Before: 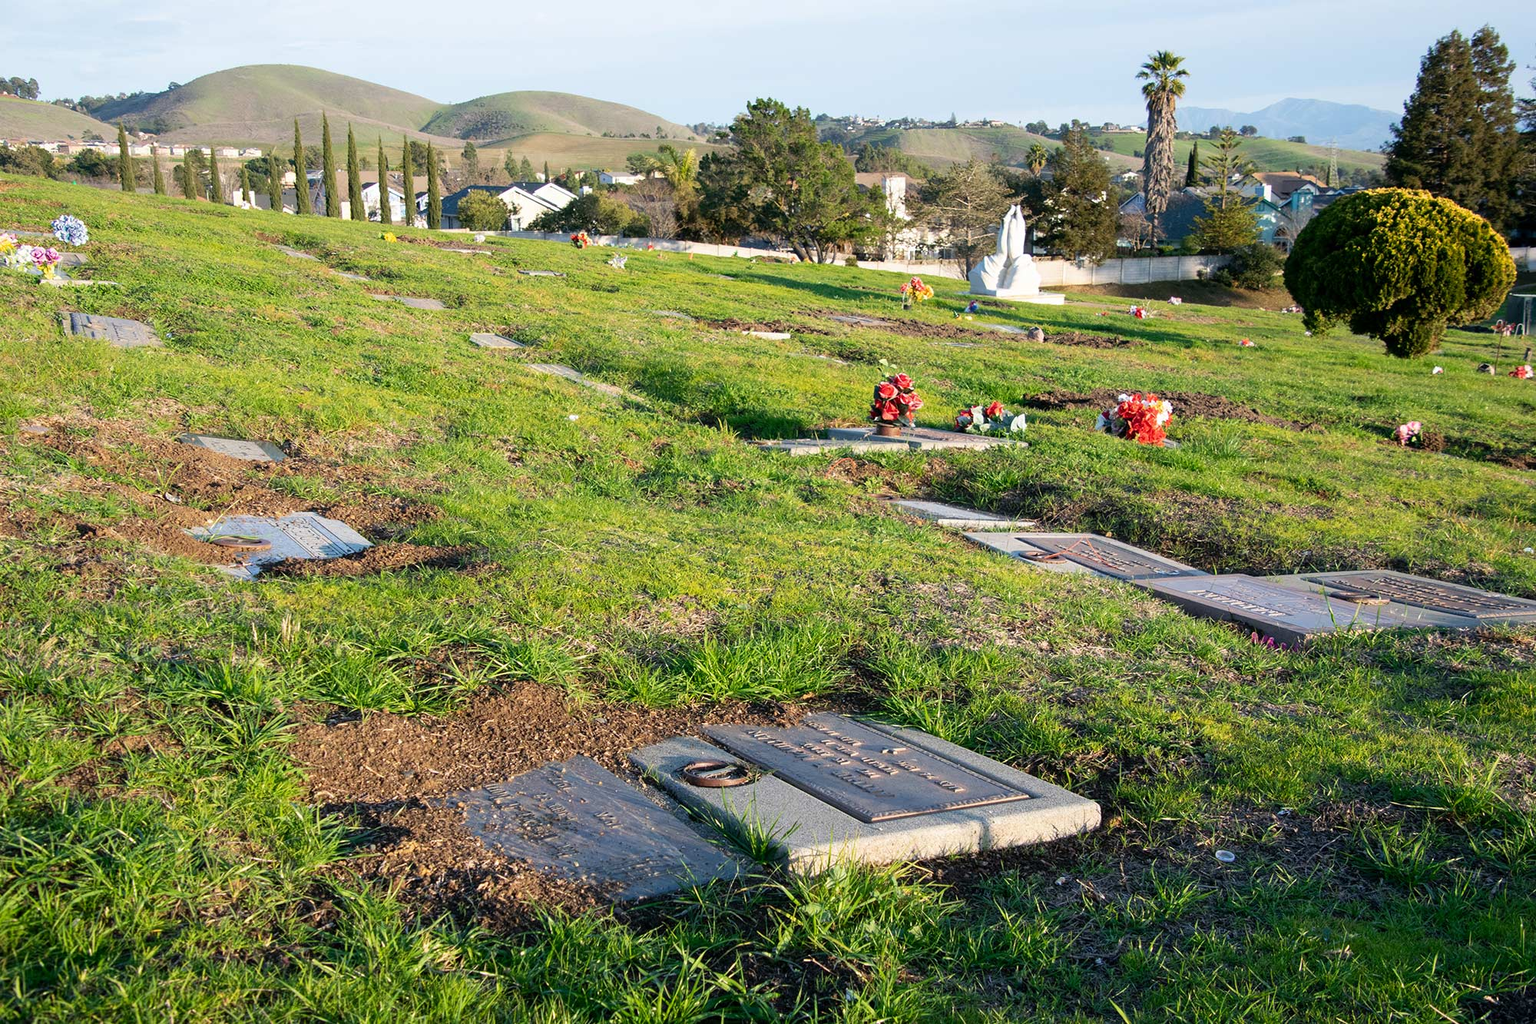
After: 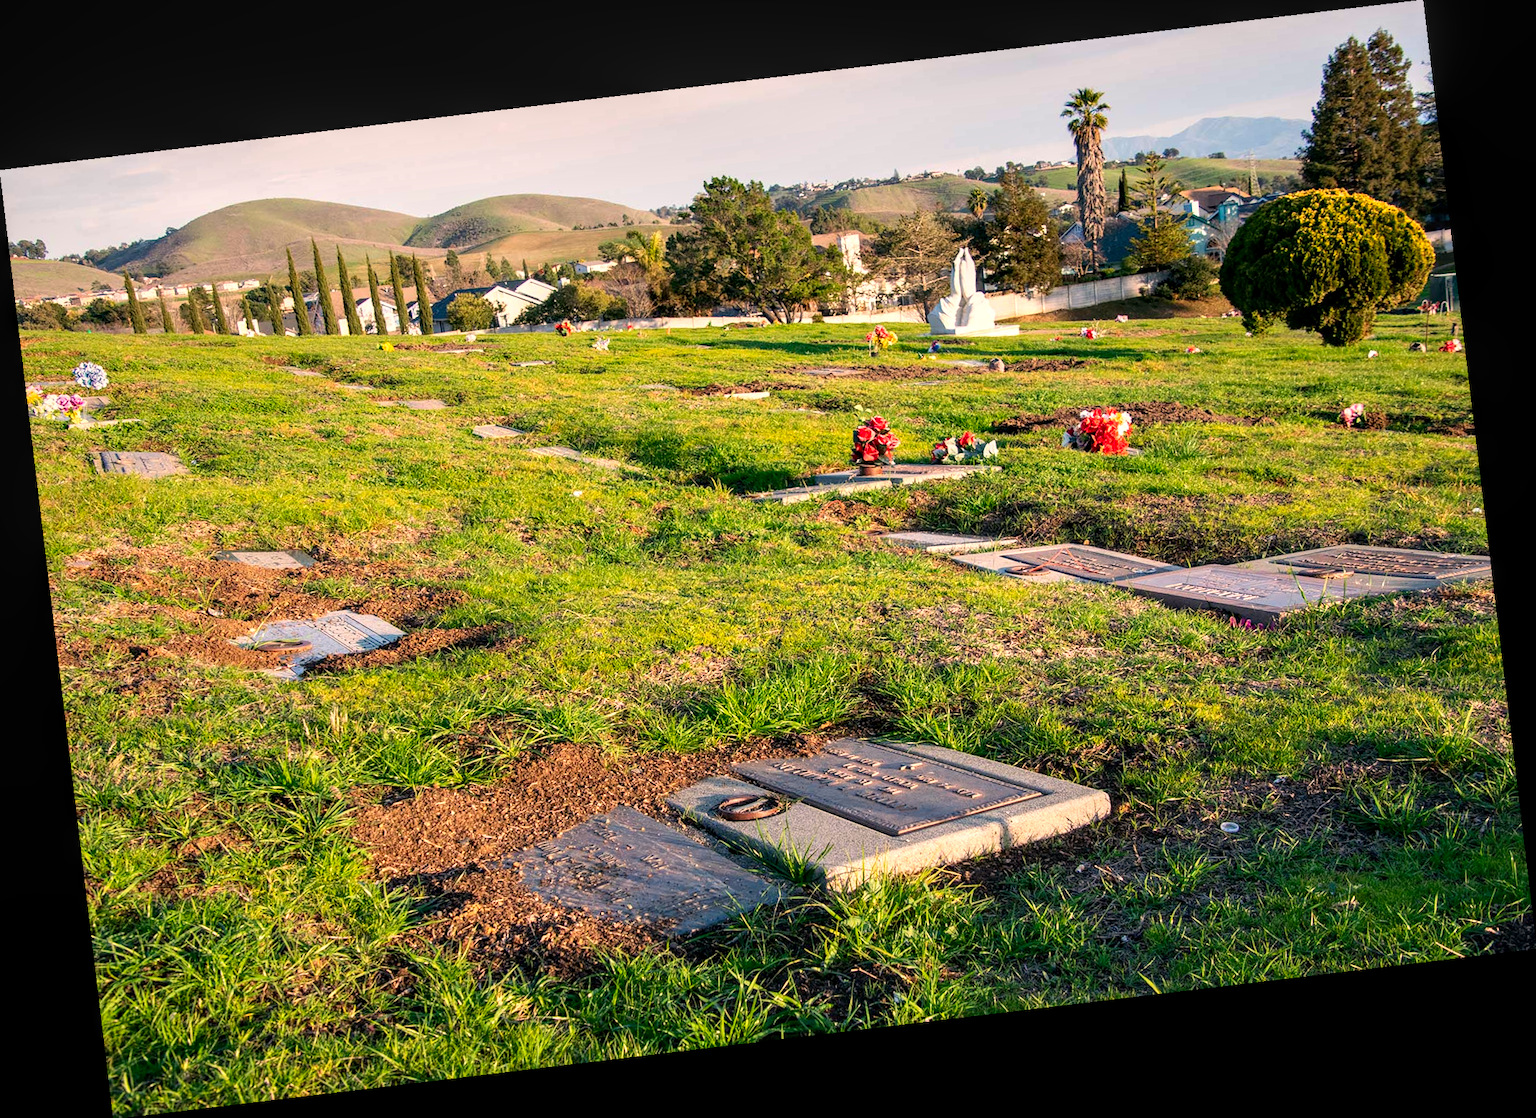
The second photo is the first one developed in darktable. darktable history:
rotate and perspective: rotation -6.83°, automatic cropping off
local contrast: detail 130%
white balance: red 1.127, blue 0.943
contrast brightness saturation: contrast 0.08, saturation 0.2
shadows and highlights: shadows 12, white point adjustment 1.2, highlights -0.36, soften with gaussian
